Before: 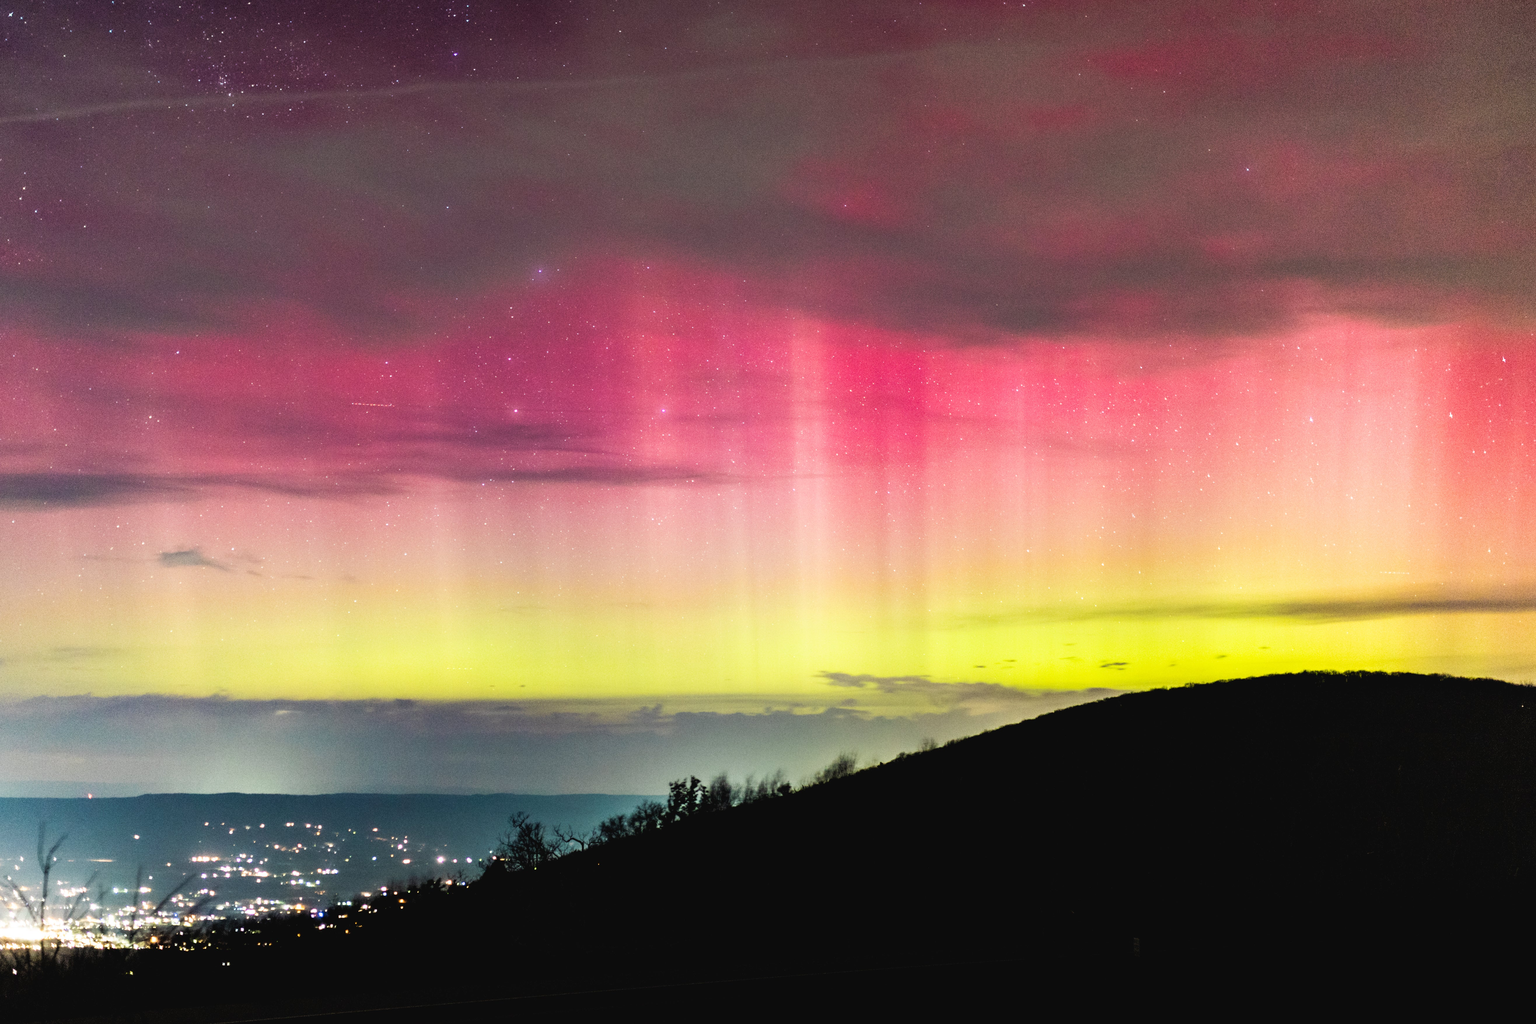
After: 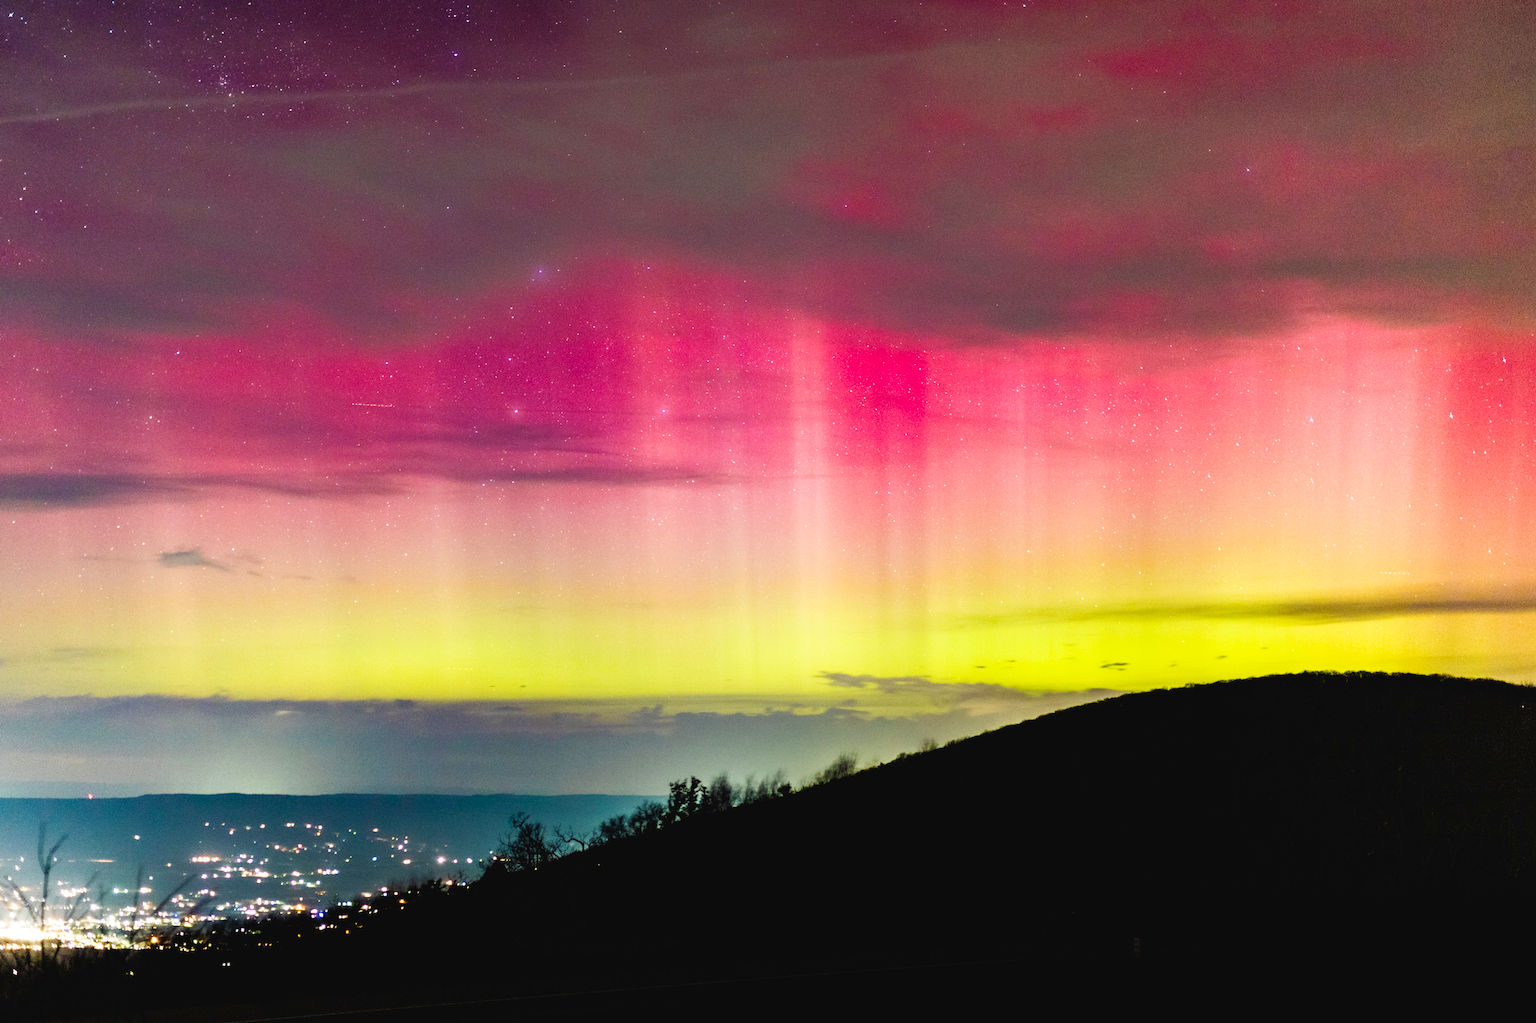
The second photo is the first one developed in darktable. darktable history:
color balance rgb: perceptual saturation grading › global saturation 27.52%, perceptual saturation grading › highlights -25.747%, perceptual saturation grading › shadows 25.585%, global vibrance 20%
